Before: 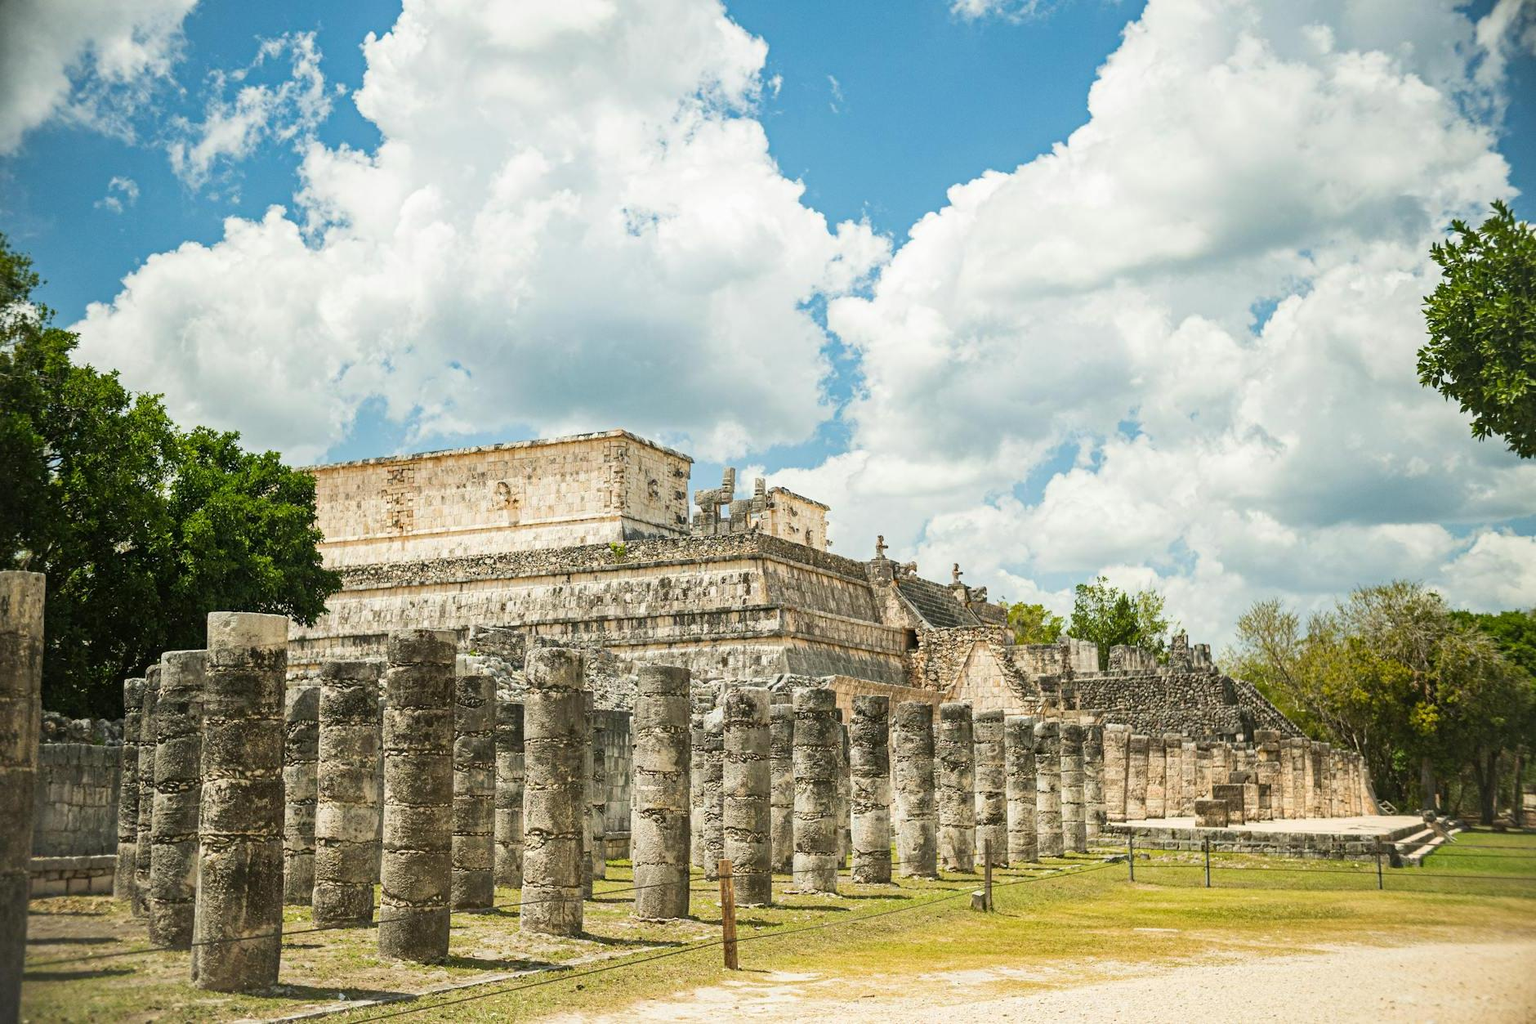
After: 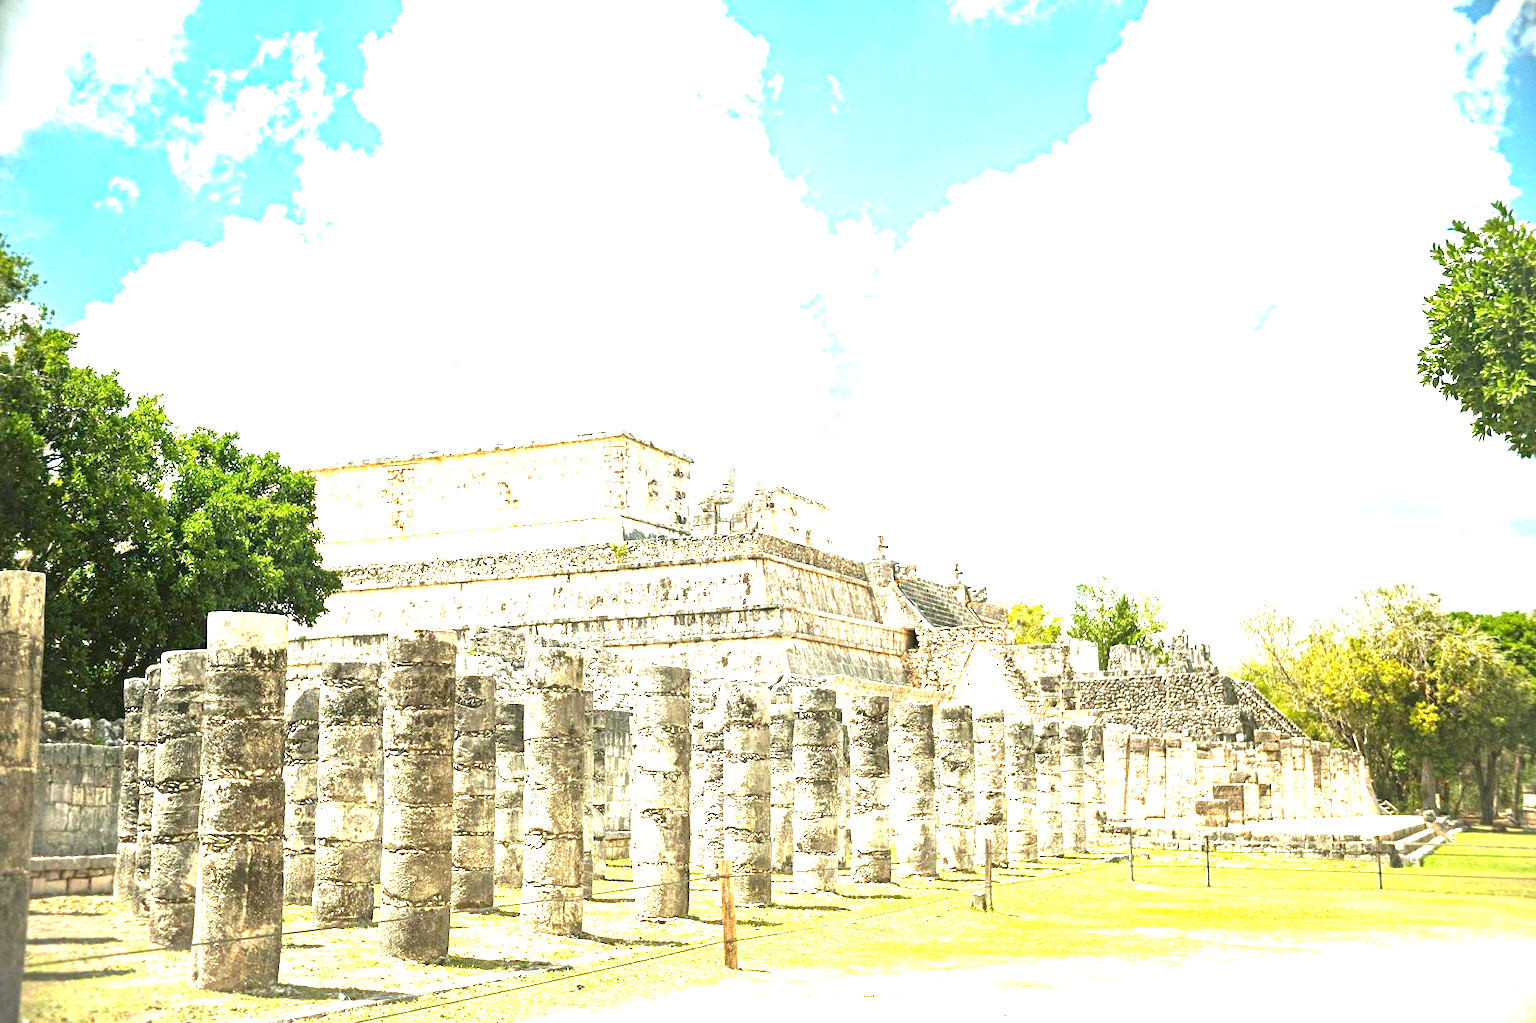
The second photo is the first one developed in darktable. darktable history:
exposure: exposure 2.207 EV, compensate highlight preservation false
